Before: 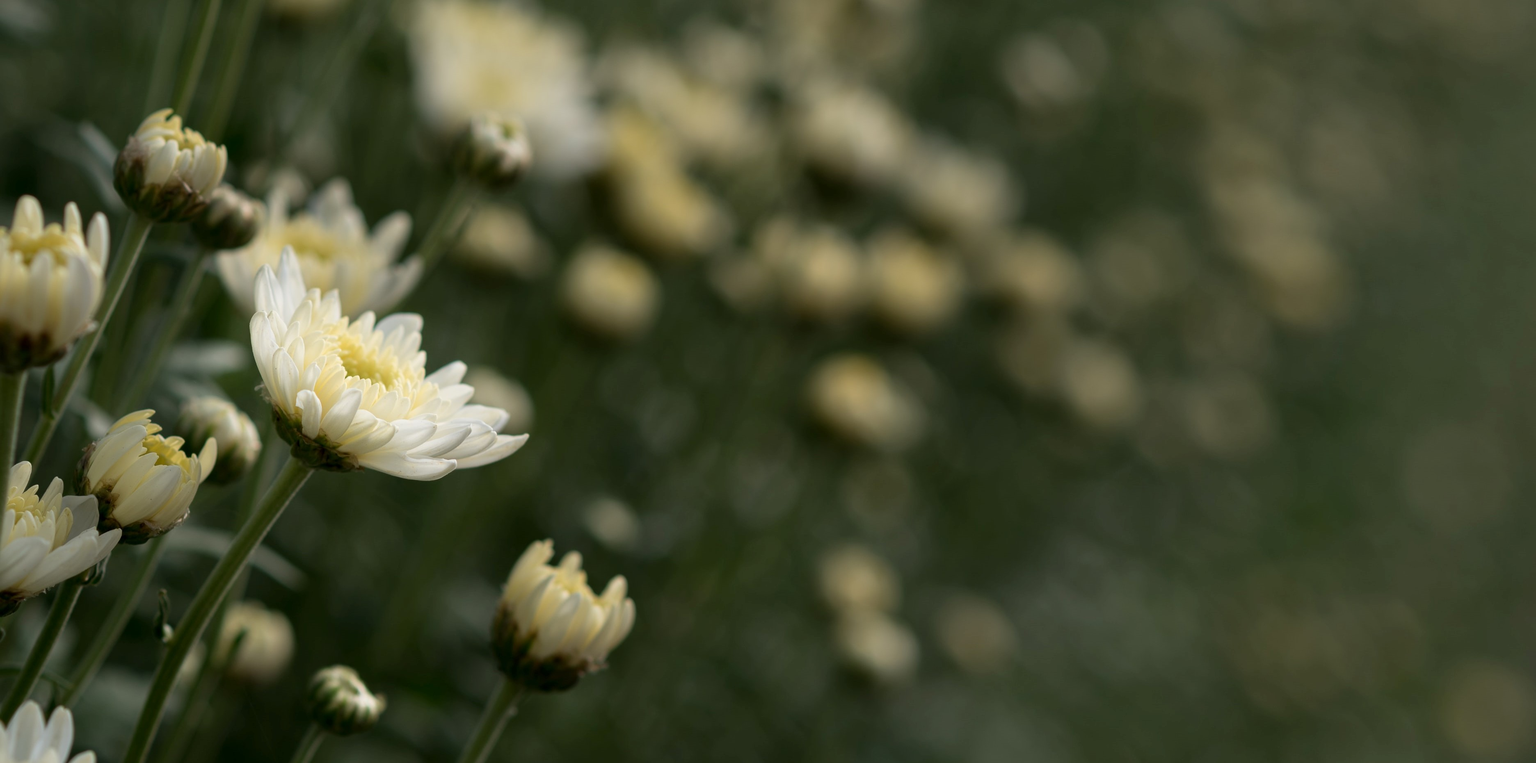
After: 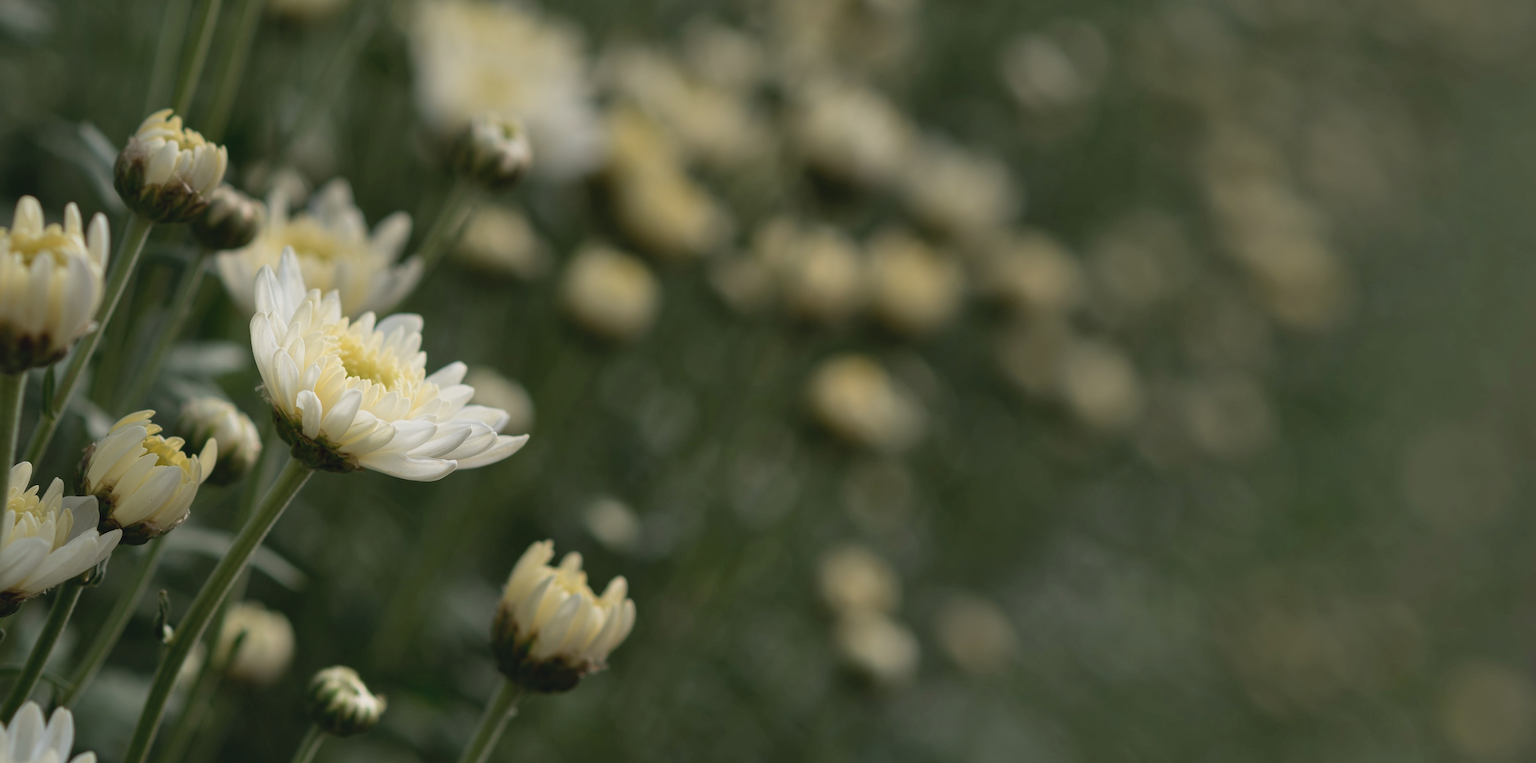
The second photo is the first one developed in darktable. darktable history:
shadows and highlights: shadows 37.27, highlights -28.18, soften with gaussian
contrast brightness saturation: contrast -0.1, saturation -0.1
